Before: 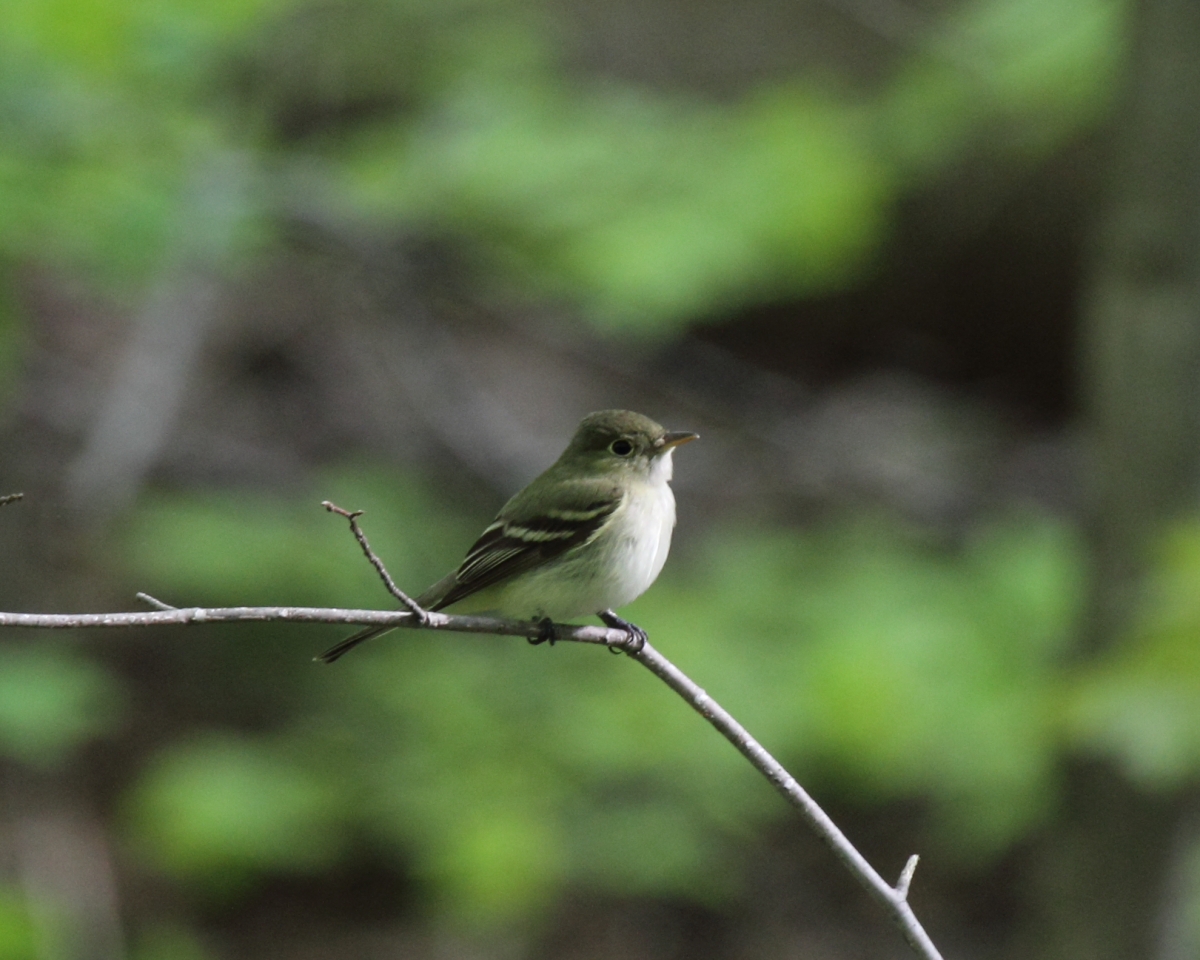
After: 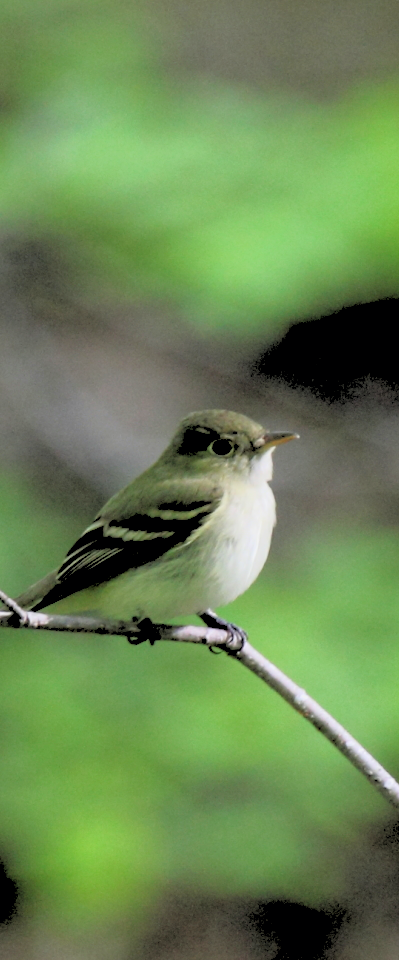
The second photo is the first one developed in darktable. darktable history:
tone curve: curves: ch0 [(0.013, 0) (0.061, 0.059) (0.239, 0.256) (0.502, 0.501) (0.683, 0.676) (0.761, 0.773) (0.858, 0.858) (0.987, 0.945)]; ch1 [(0, 0) (0.172, 0.123) (0.304, 0.267) (0.414, 0.395) (0.472, 0.473) (0.502, 0.502) (0.521, 0.528) (0.583, 0.595) (0.654, 0.673) (0.728, 0.761) (1, 1)]; ch2 [(0, 0) (0.411, 0.424) (0.485, 0.476) (0.502, 0.501) (0.553, 0.557) (0.57, 0.576) (1, 1)], color space Lab, independent channels, preserve colors none
rgb levels: levels [[0.027, 0.429, 0.996], [0, 0.5, 1], [0, 0.5, 1]]
crop: left 33.36%, right 33.36%
